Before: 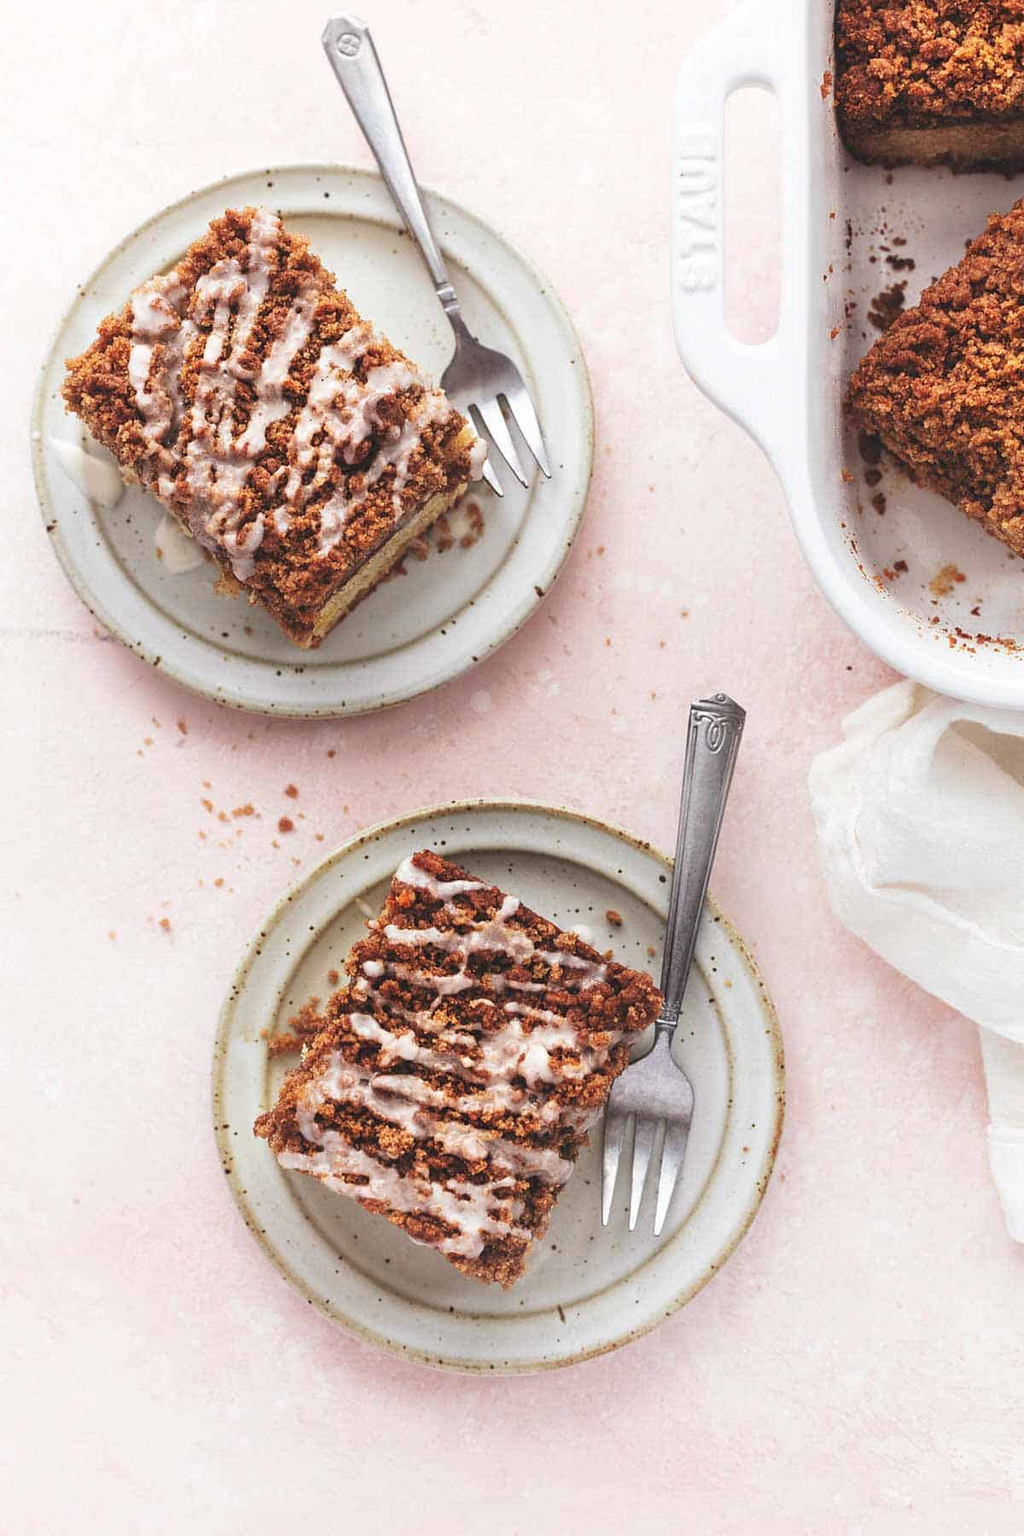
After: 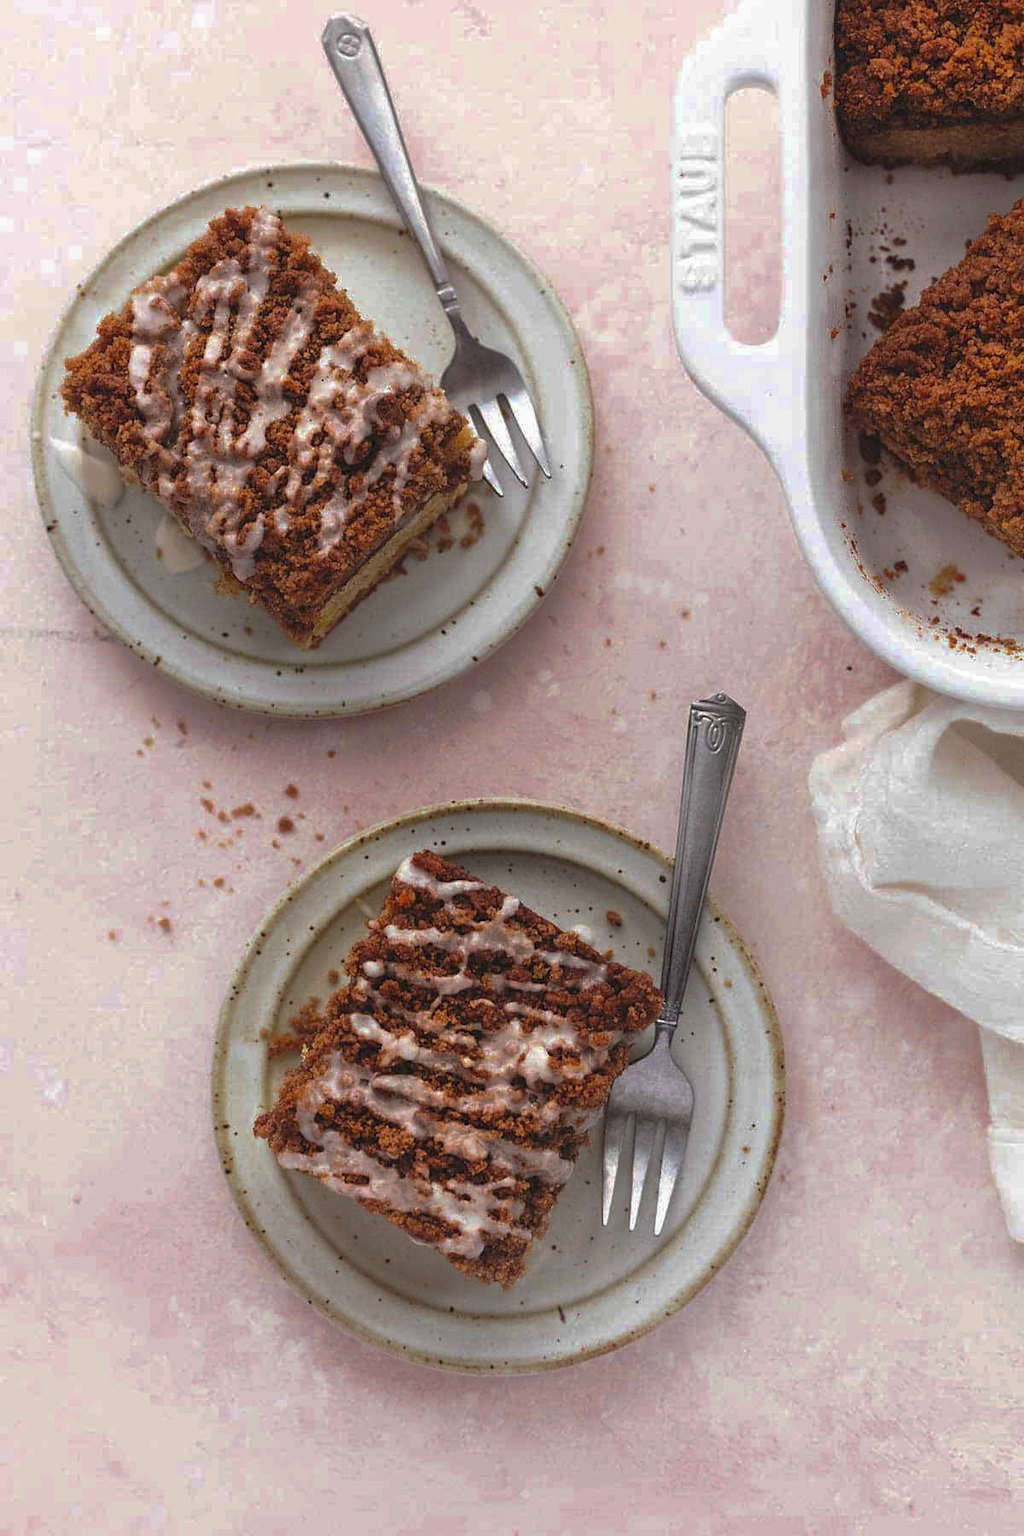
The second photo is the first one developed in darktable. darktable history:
base curve: curves: ch0 [(0, 0) (0.826, 0.587) (1, 1)], preserve colors none
color zones: curves: ch0 [(0.11, 0.396) (0.195, 0.36) (0.25, 0.5) (0.303, 0.412) (0.357, 0.544) (0.75, 0.5) (0.967, 0.328)]; ch1 [(0, 0.468) (0.112, 0.512) (0.202, 0.6) (0.25, 0.5) (0.307, 0.352) (0.357, 0.544) (0.75, 0.5) (0.963, 0.524)]
